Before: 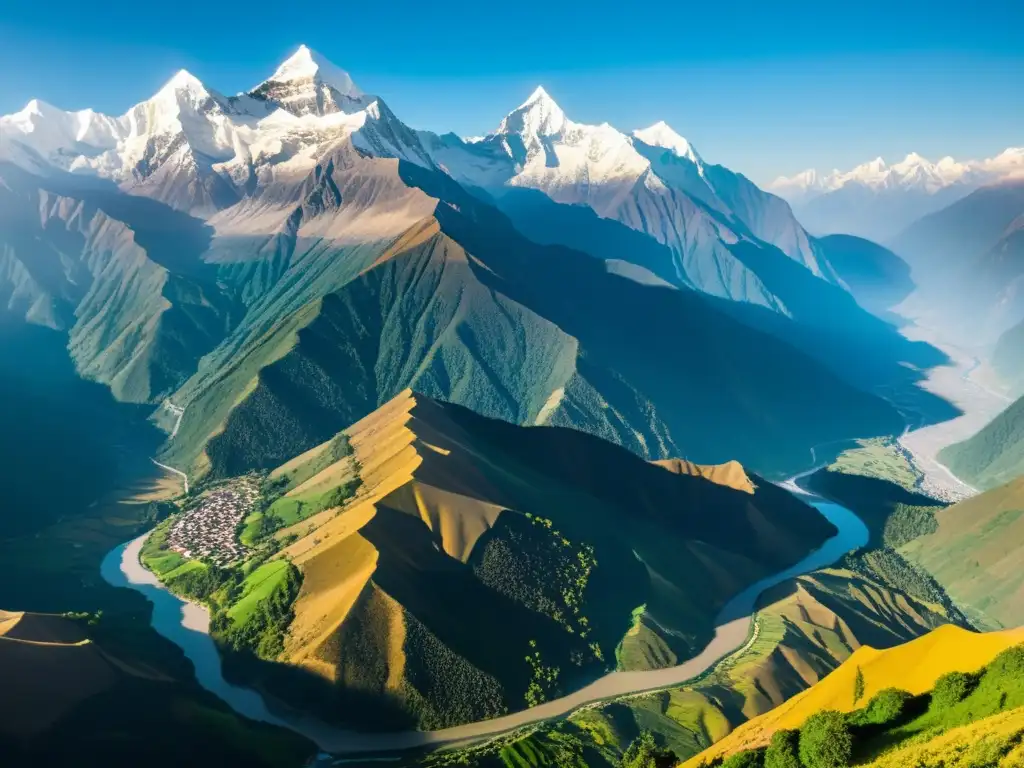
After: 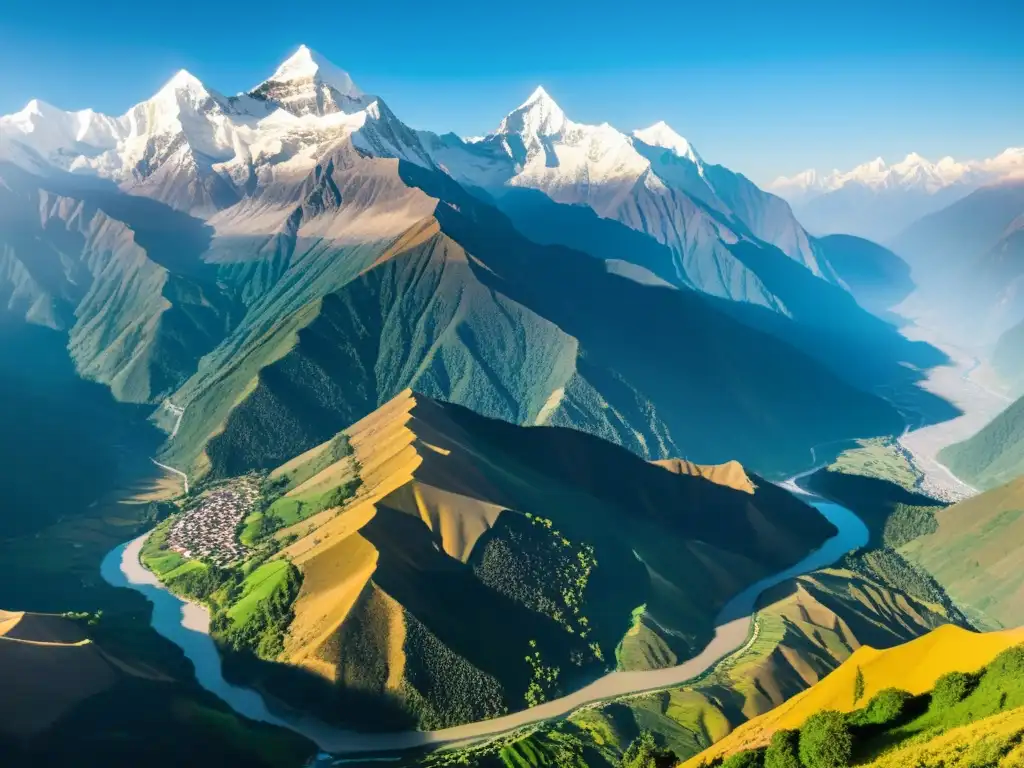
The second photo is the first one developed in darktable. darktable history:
shadows and highlights: highlights 70.65, soften with gaussian
